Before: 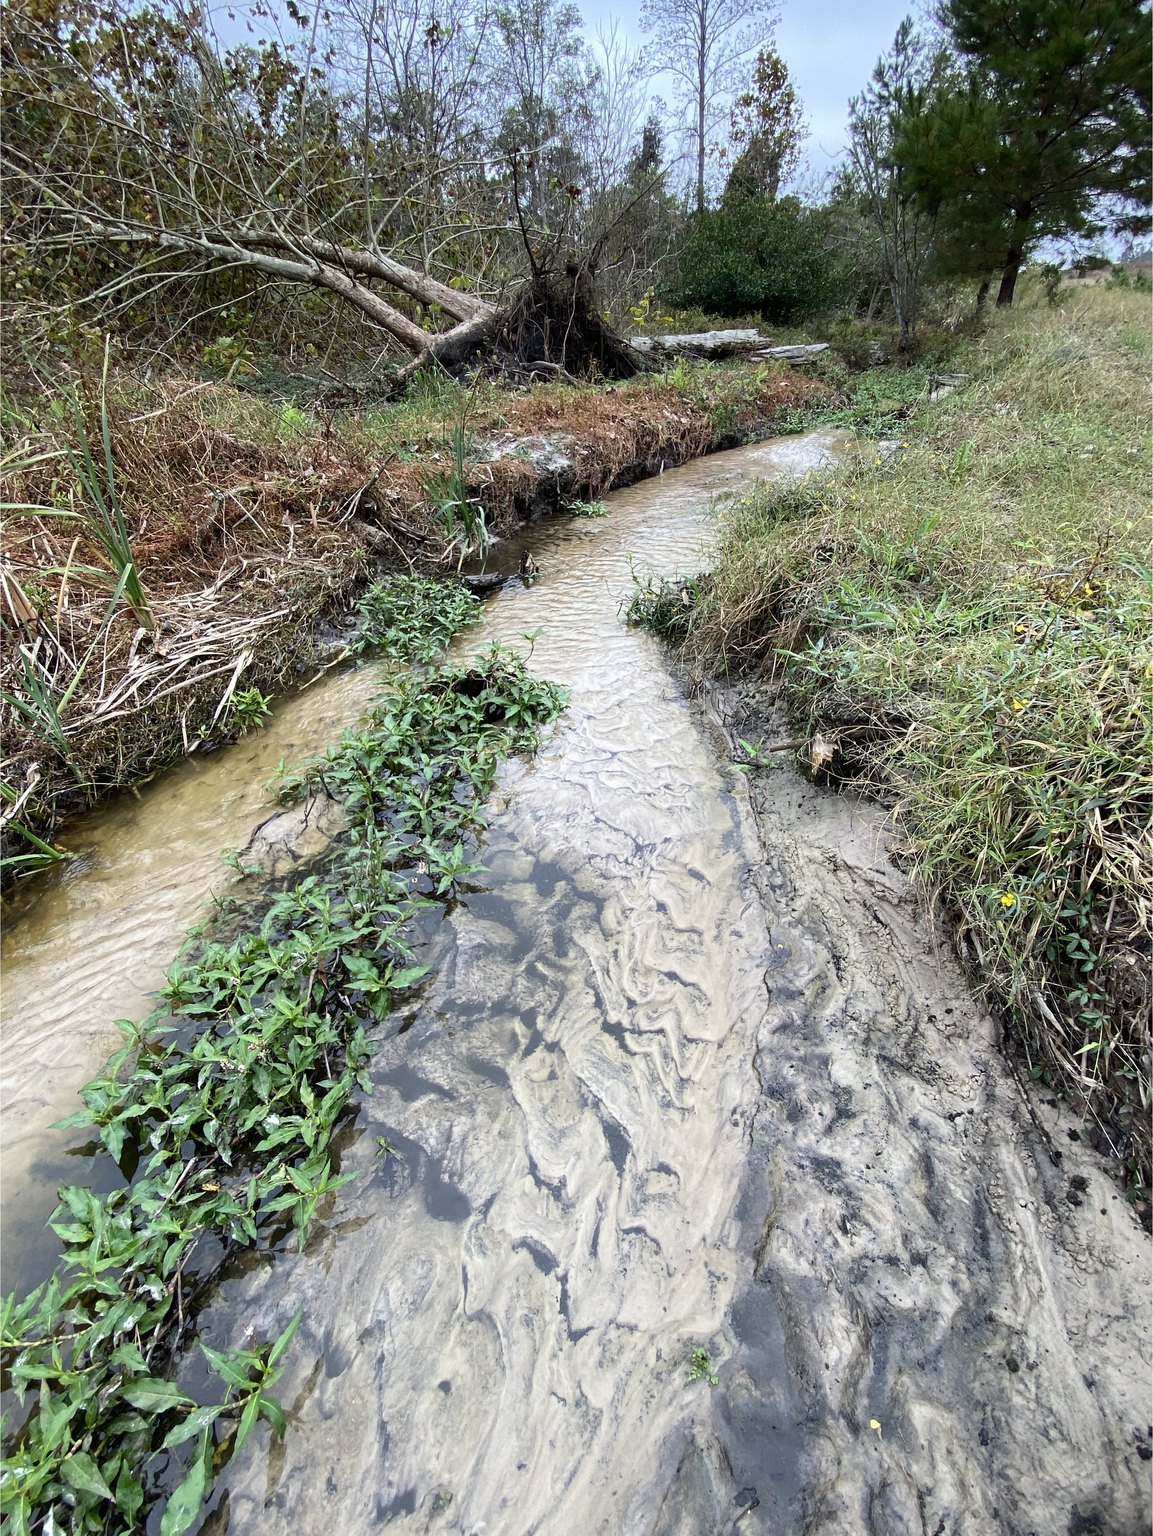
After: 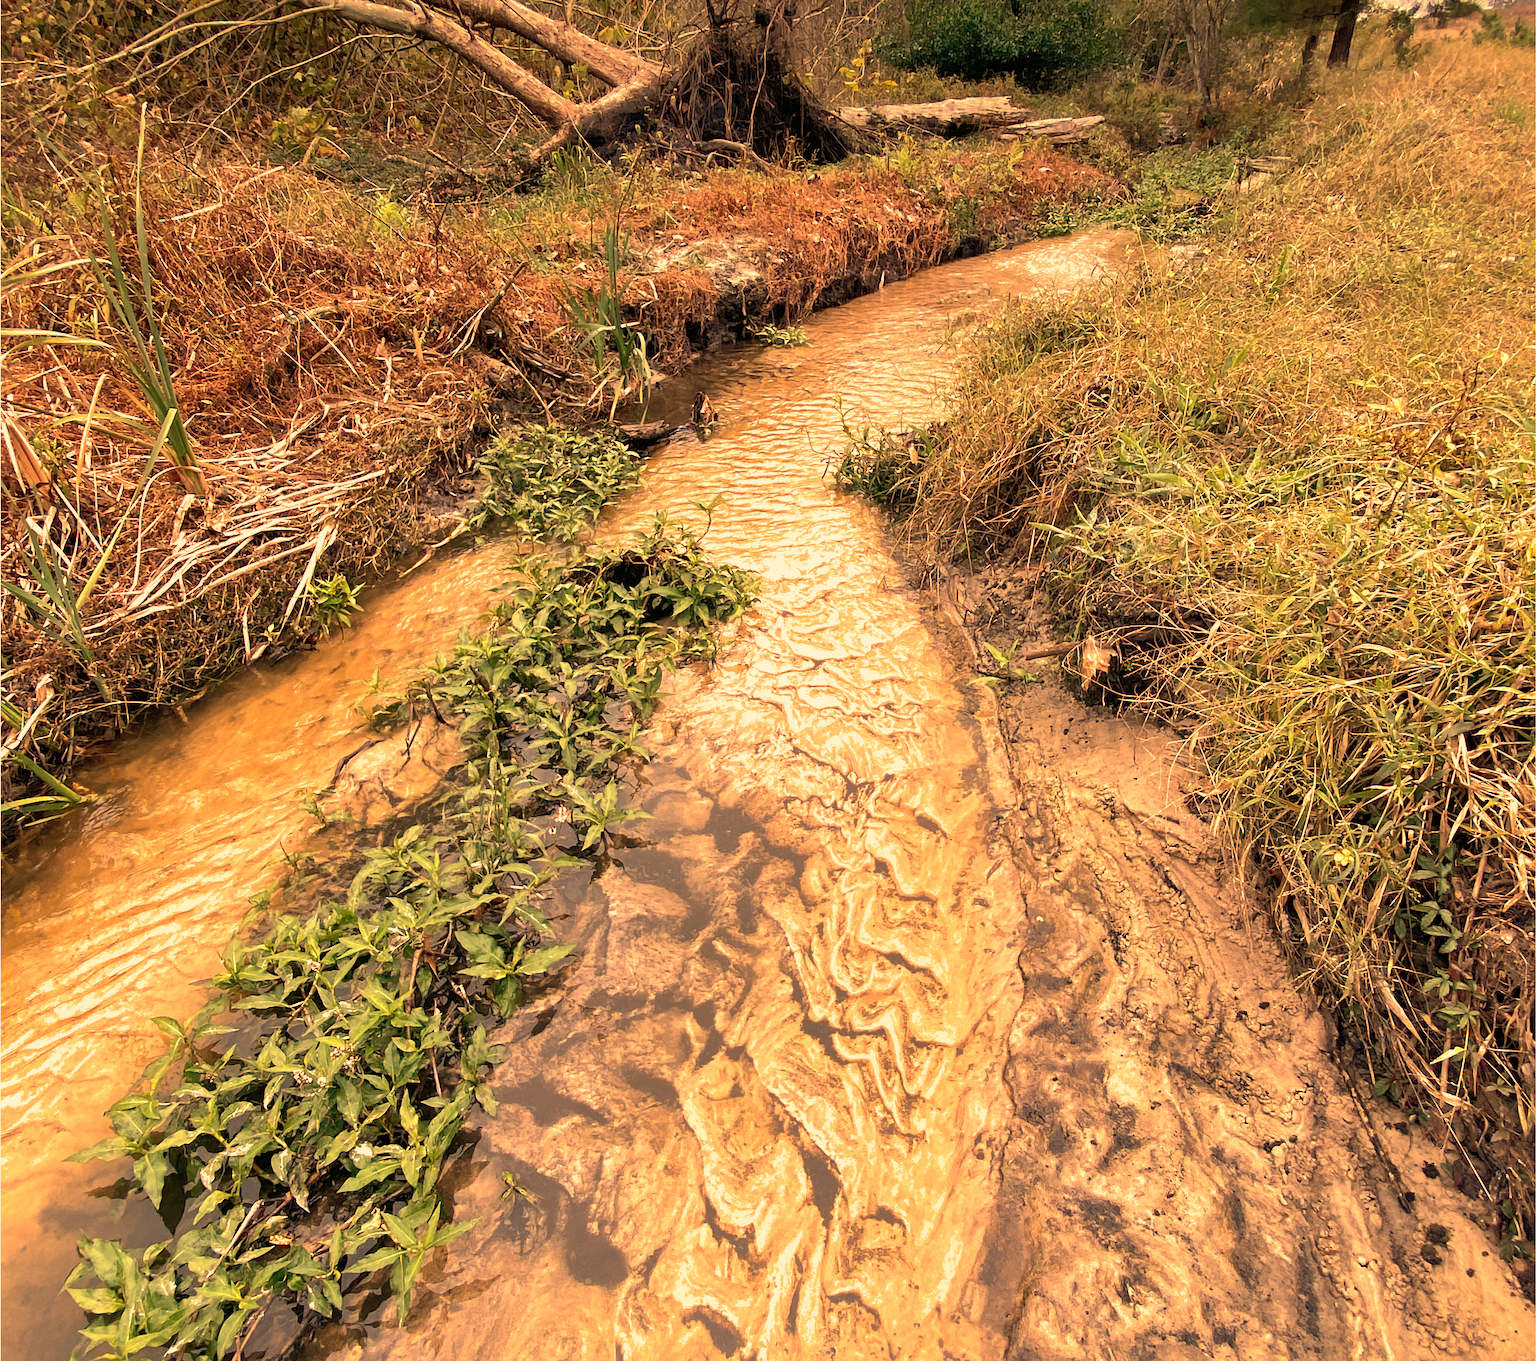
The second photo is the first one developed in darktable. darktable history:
color balance rgb: global vibrance 10%
crop: top 16.727%, bottom 16.727%
exposure: compensate highlight preservation false
shadows and highlights: on, module defaults
white balance: red 1.467, blue 0.684
